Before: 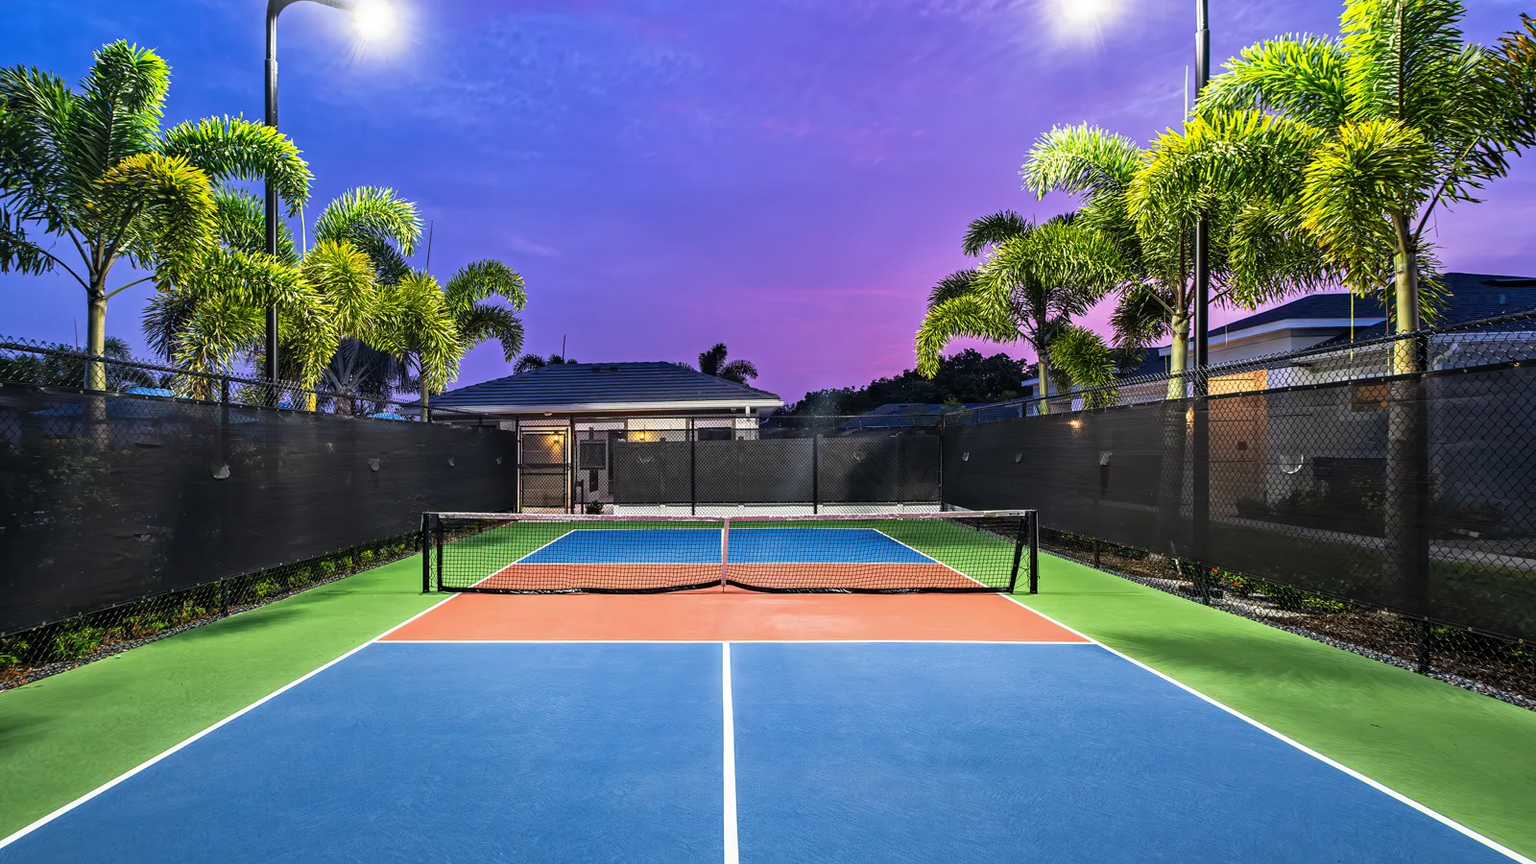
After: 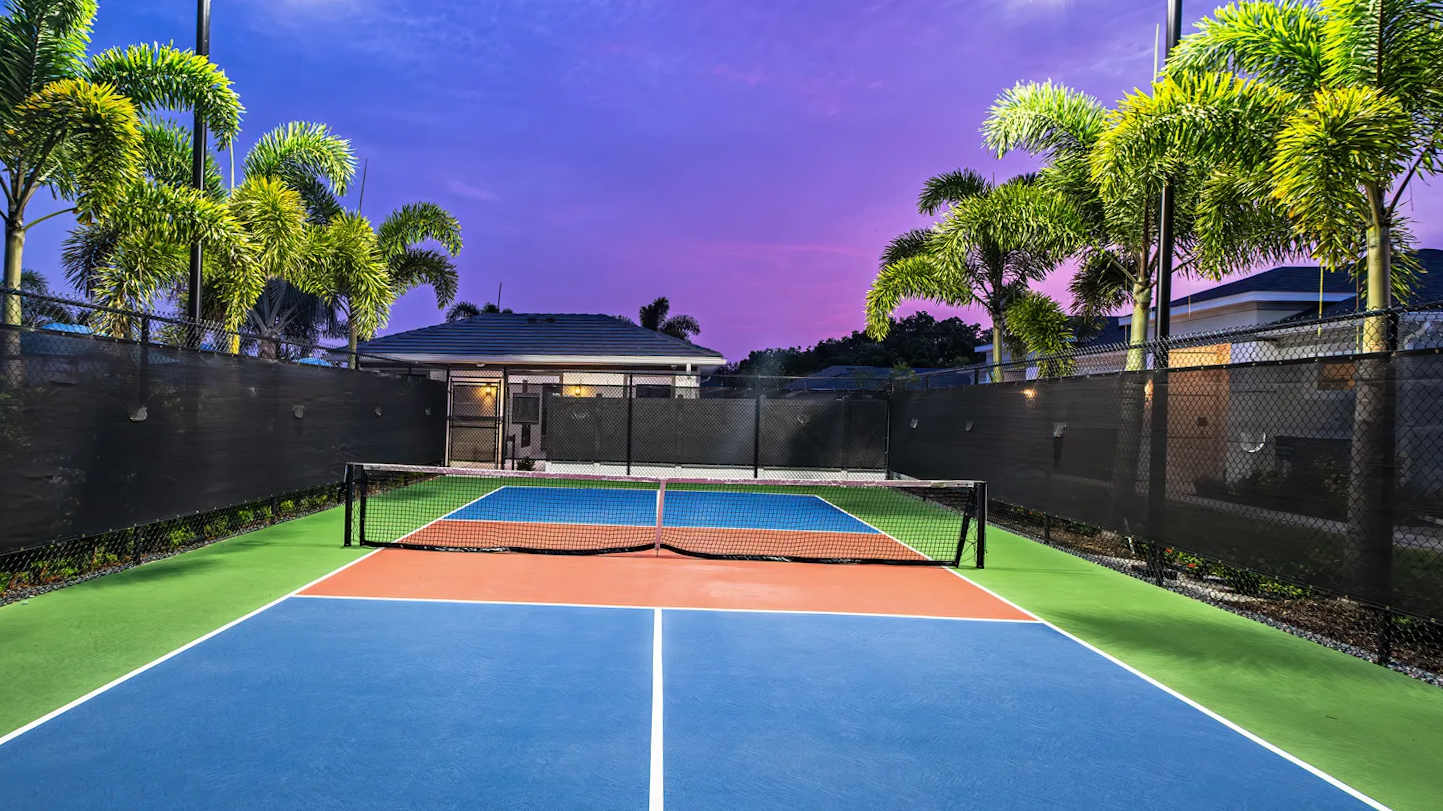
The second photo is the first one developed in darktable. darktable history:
crop and rotate: angle -1.89°, left 3.118%, top 4.068%, right 1.426%, bottom 0.505%
